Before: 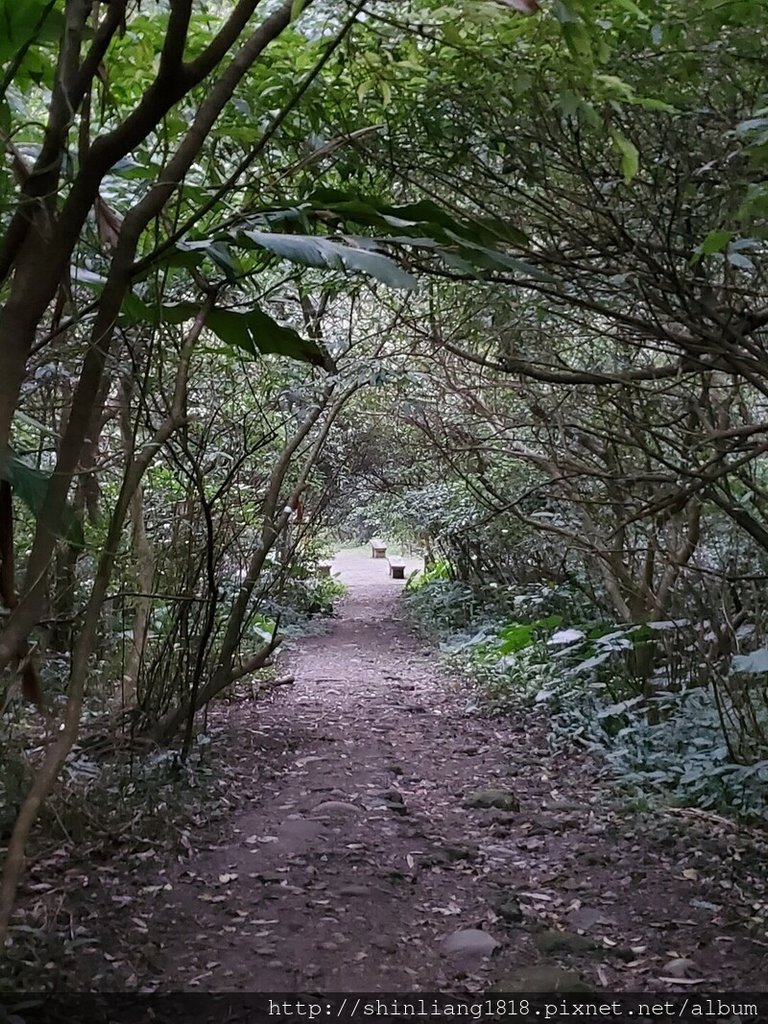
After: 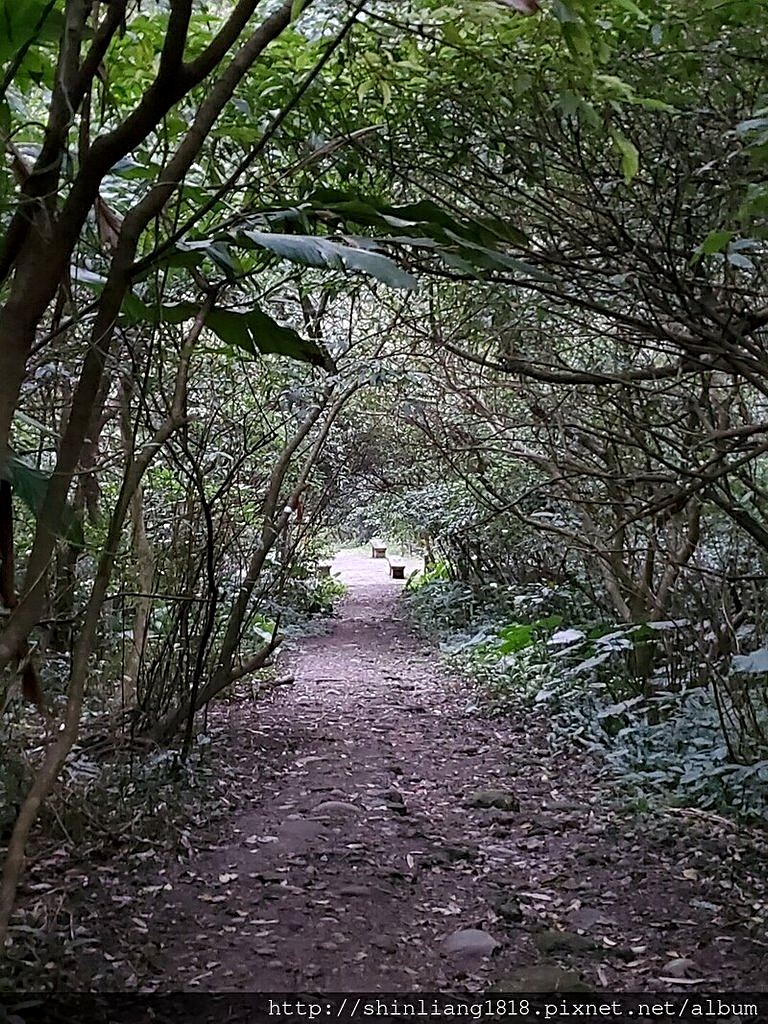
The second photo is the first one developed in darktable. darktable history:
haze removal: compatibility mode true, adaptive false
sharpen: on, module defaults
local contrast: highlights 100%, shadows 100%, detail 120%, midtone range 0.2
